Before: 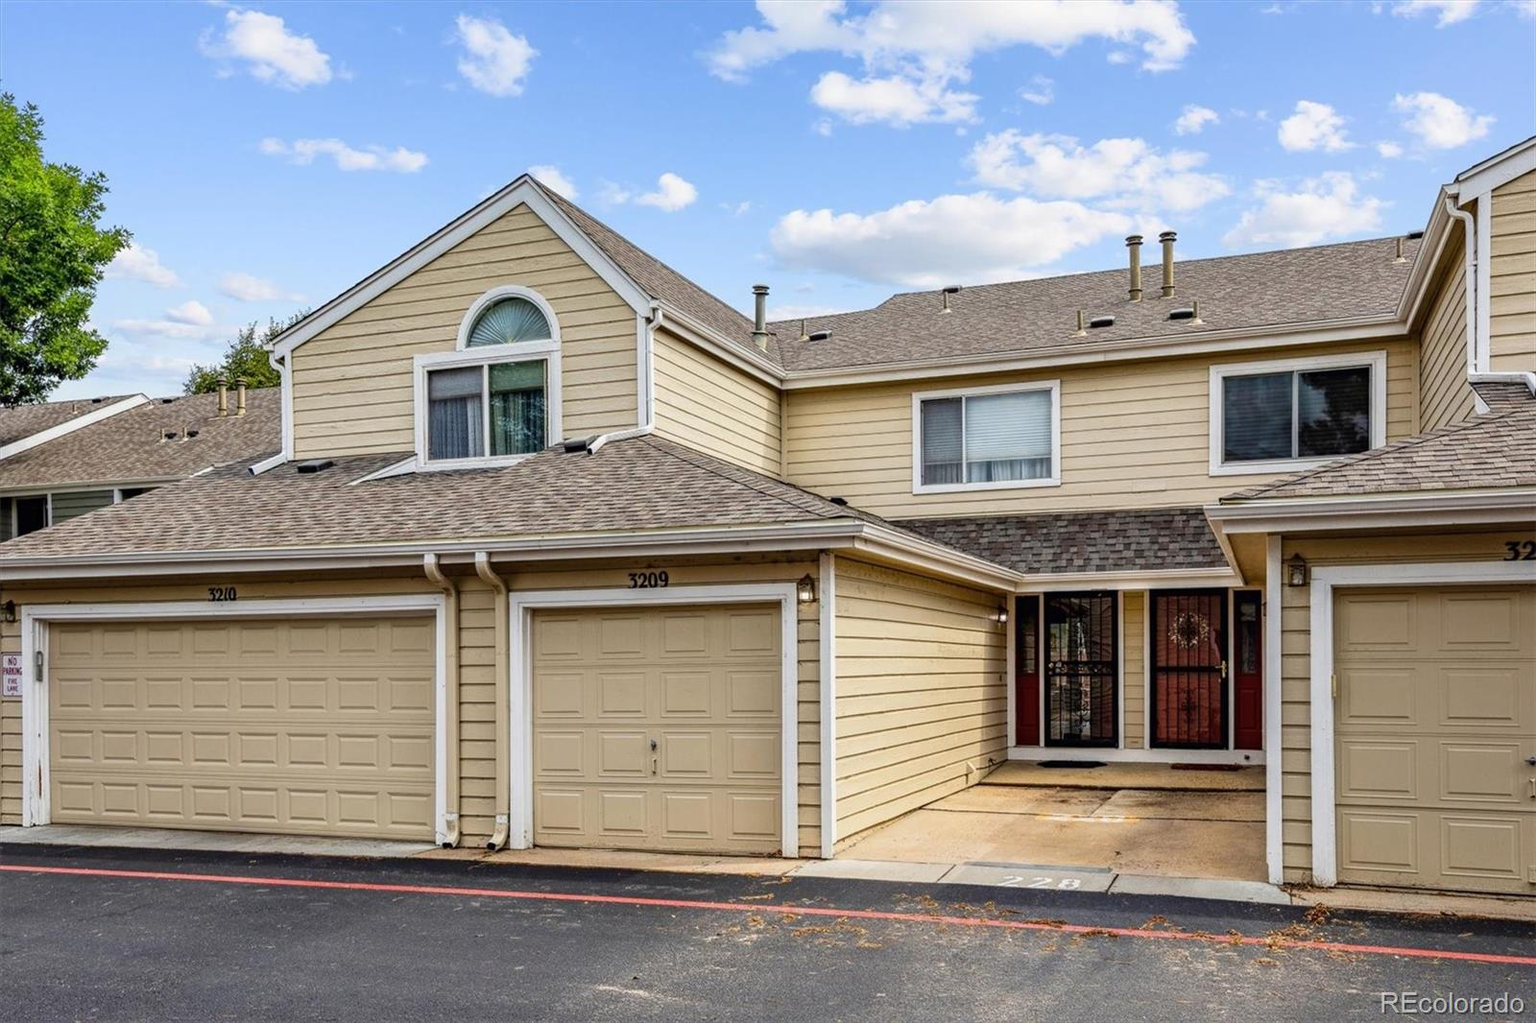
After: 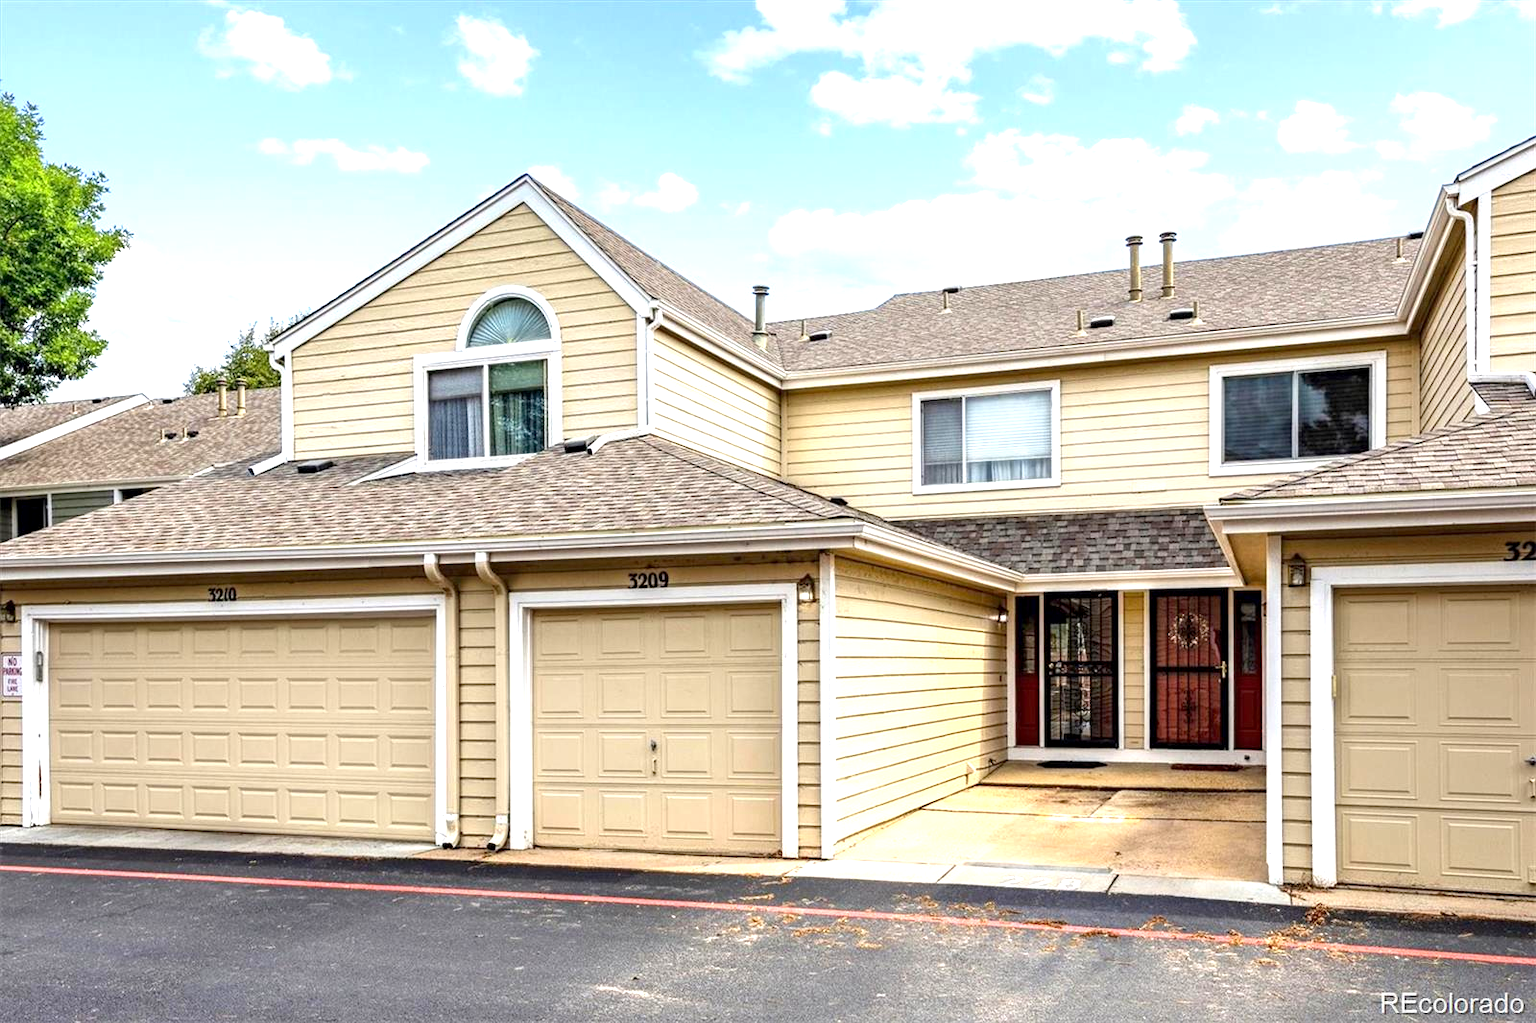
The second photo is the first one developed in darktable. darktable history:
exposure: black level correction 0.001, exposure 1 EV, compensate highlight preservation false
